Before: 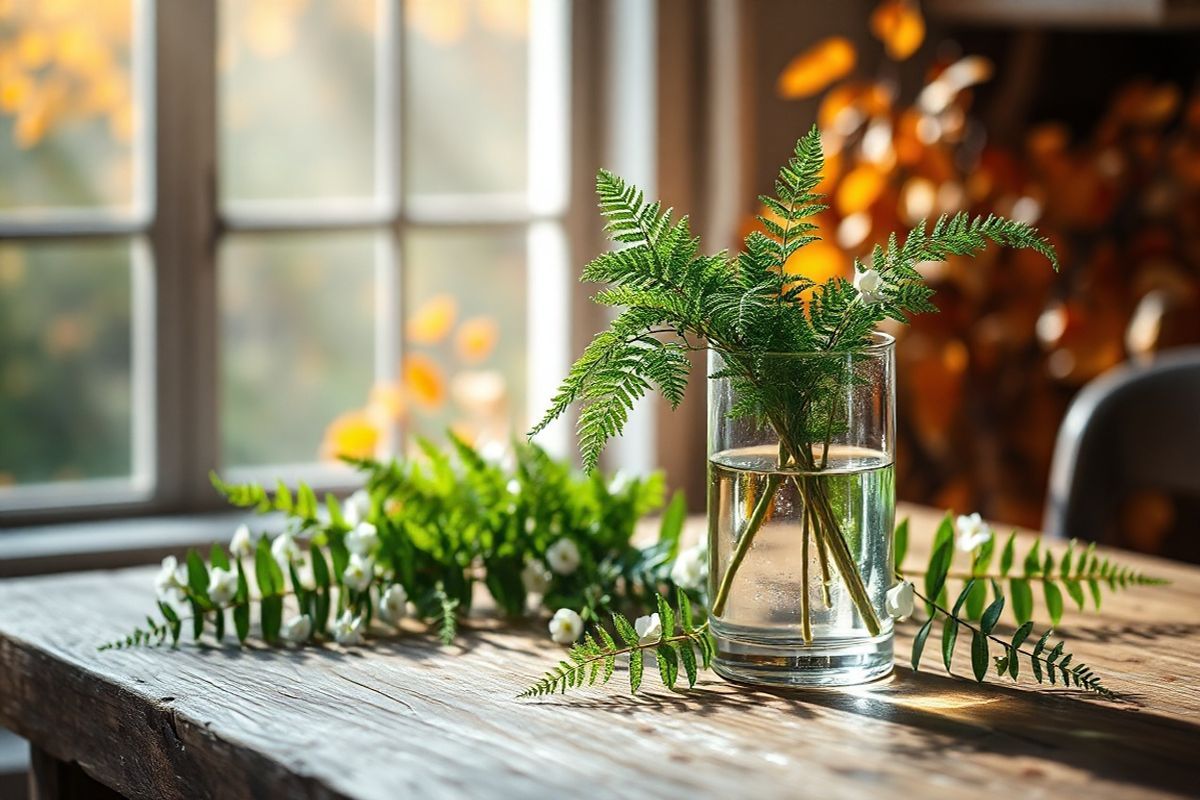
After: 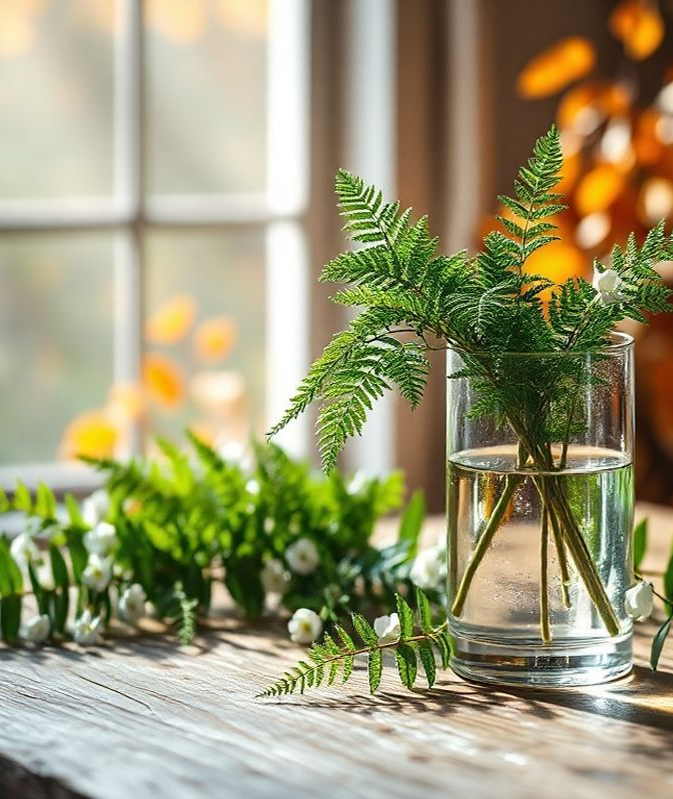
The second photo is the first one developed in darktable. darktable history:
crop: left 21.755%, right 22.095%, bottom 0.003%
